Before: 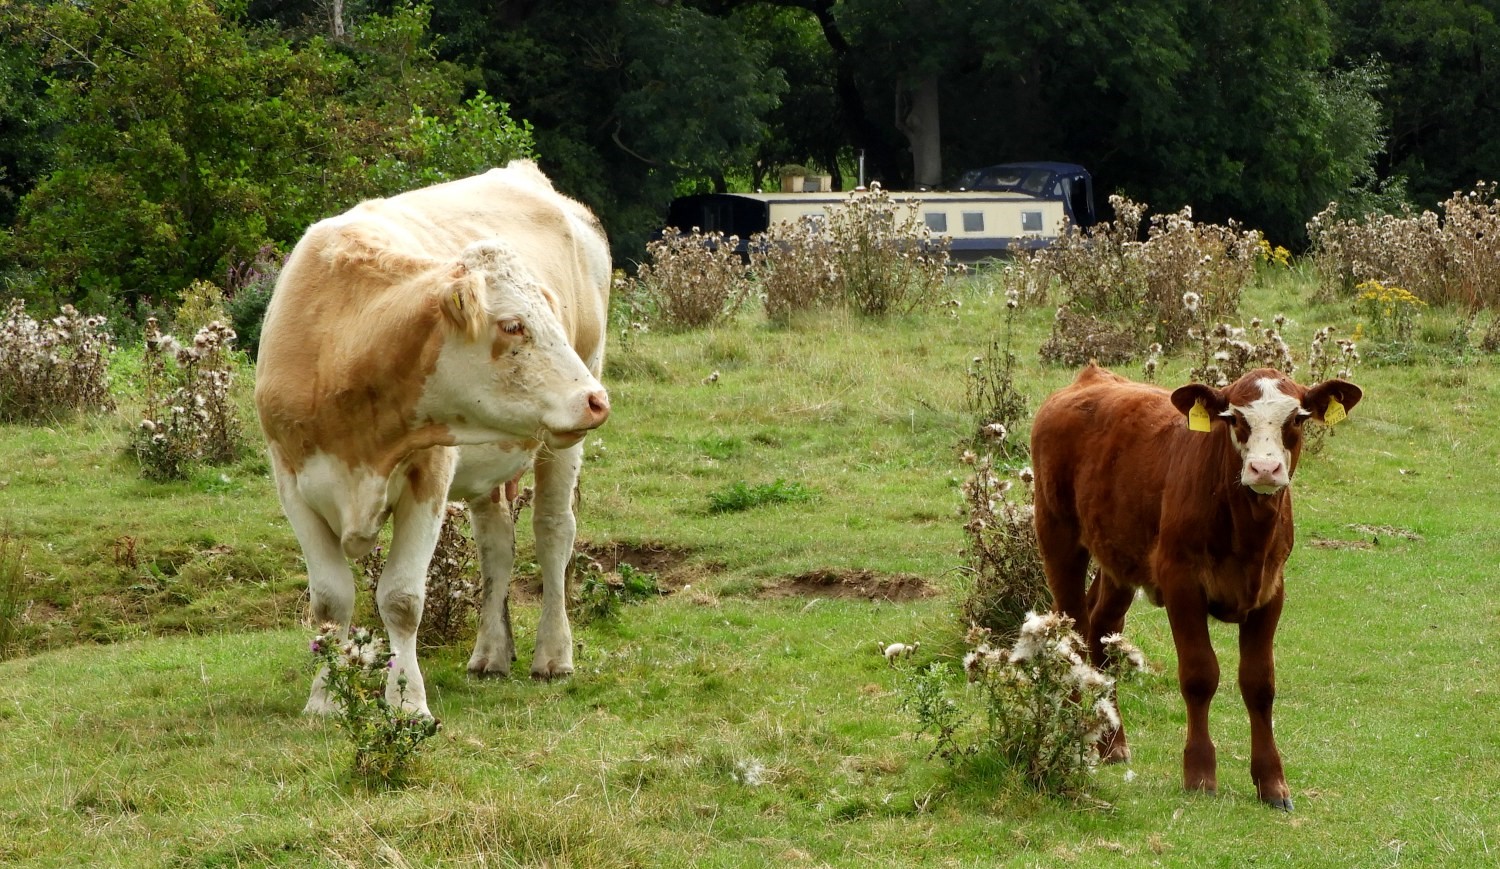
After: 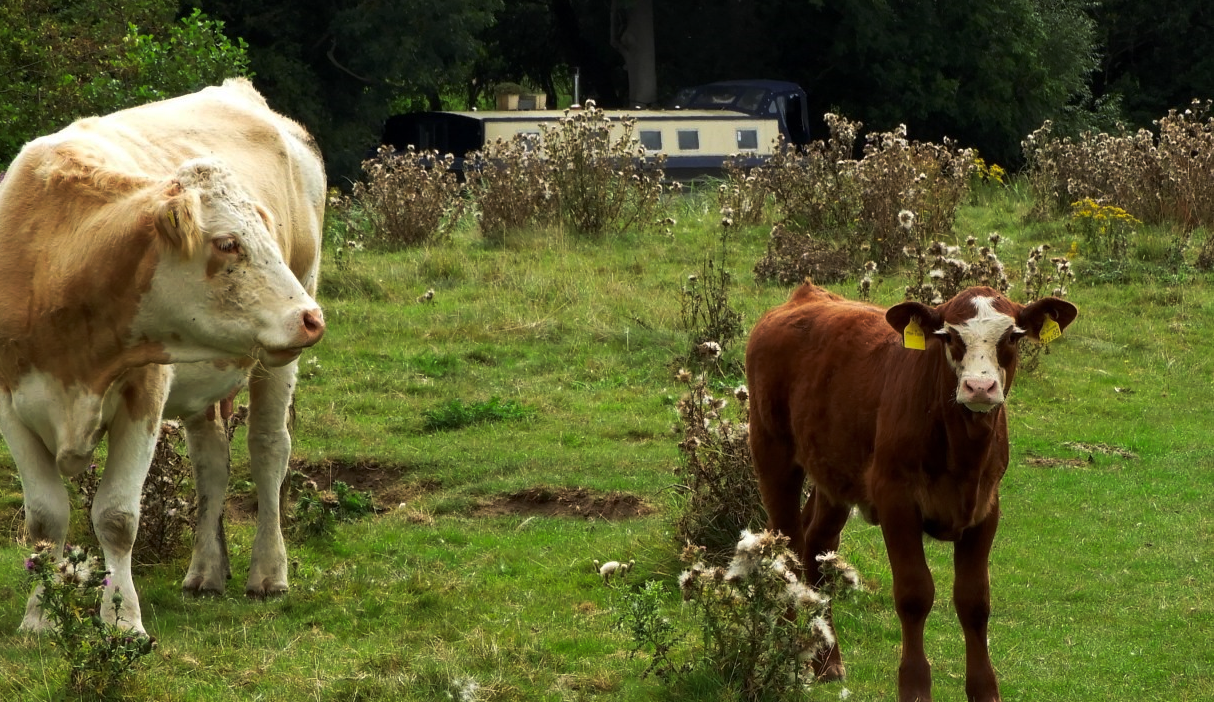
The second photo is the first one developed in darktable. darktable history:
tone curve: curves: ch0 [(0, 0) (0.536, 0.402) (1, 1)], preserve colors none
crop: left 19.054%, top 9.522%, right 0%, bottom 9.607%
contrast equalizer: y [[0.5 ×6], [0.5 ×6], [0.5, 0.5, 0.501, 0.545, 0.707, 0.863], [0 ×6], [0 ×6]], mix -0.198
